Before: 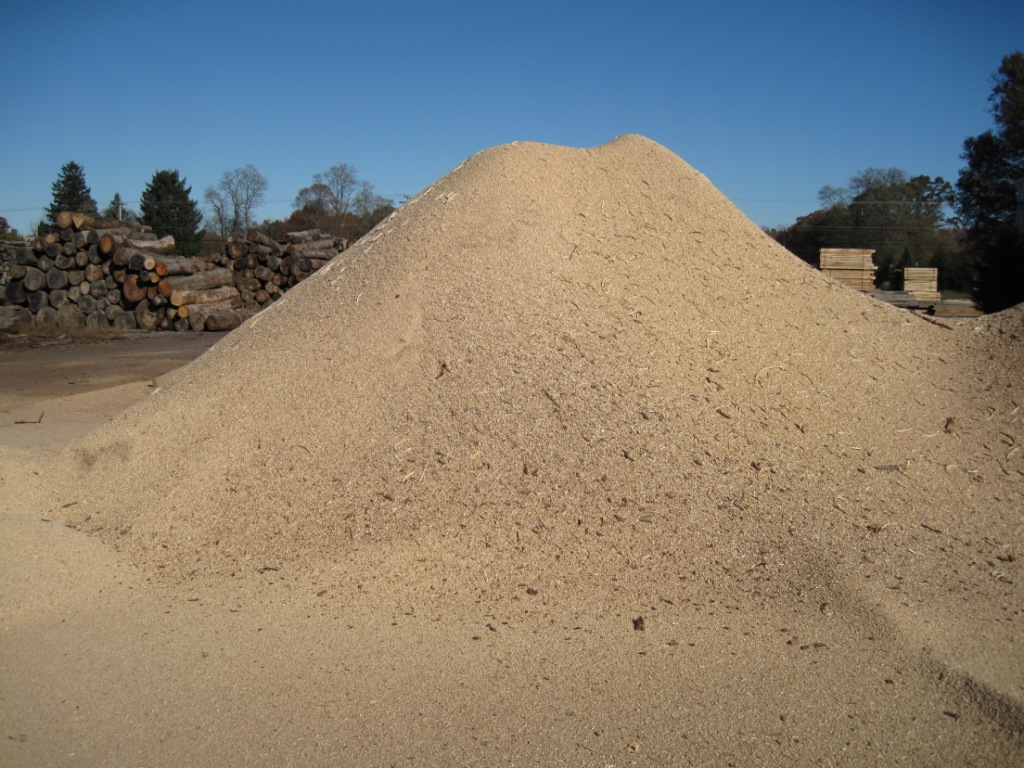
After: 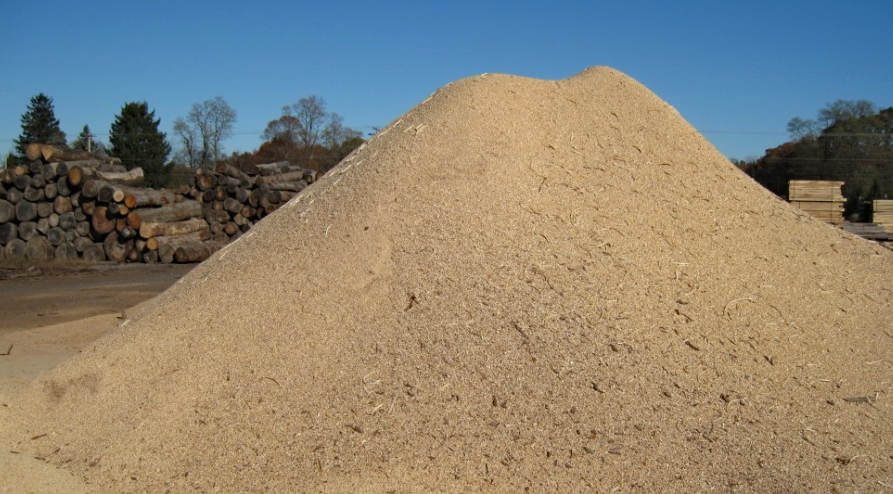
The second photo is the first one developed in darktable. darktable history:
tone equalizer: edges refinement/feathering 500, mask exposure compensation -1.57 EV, preserve details no
crop: left 3.04%, top 8.862%, right 9.676%, bottom 26.693%
shadows and highlights: shadows 25.05, highlights -25.68
haze removal: compatibility mode true, adaptive false
